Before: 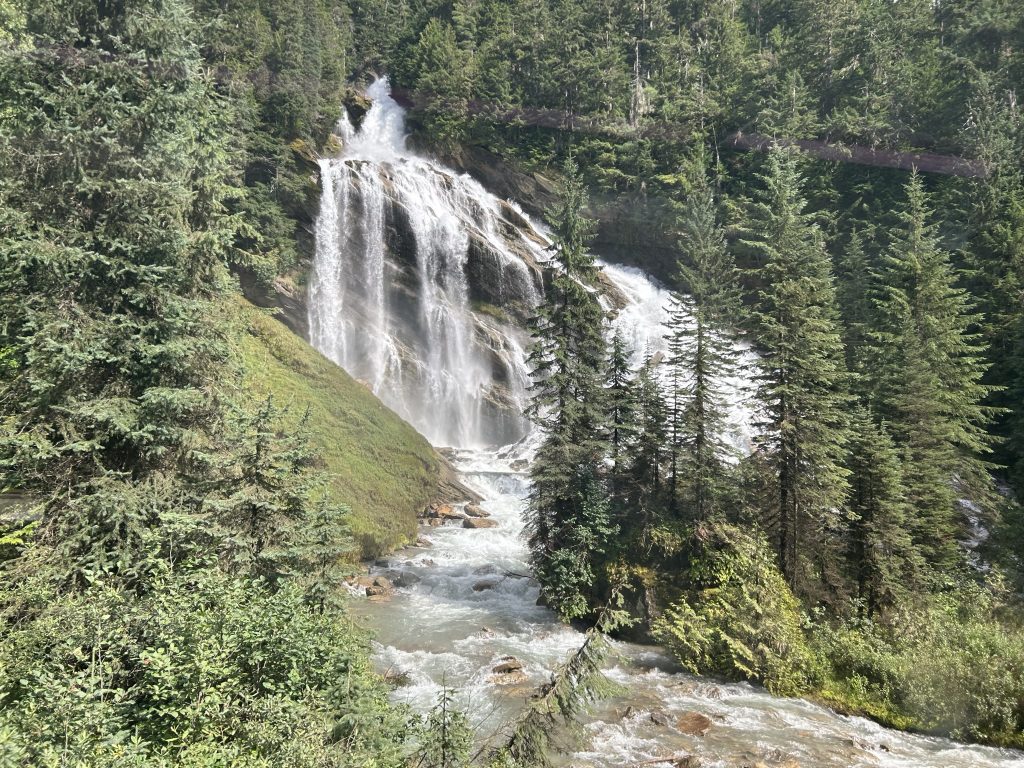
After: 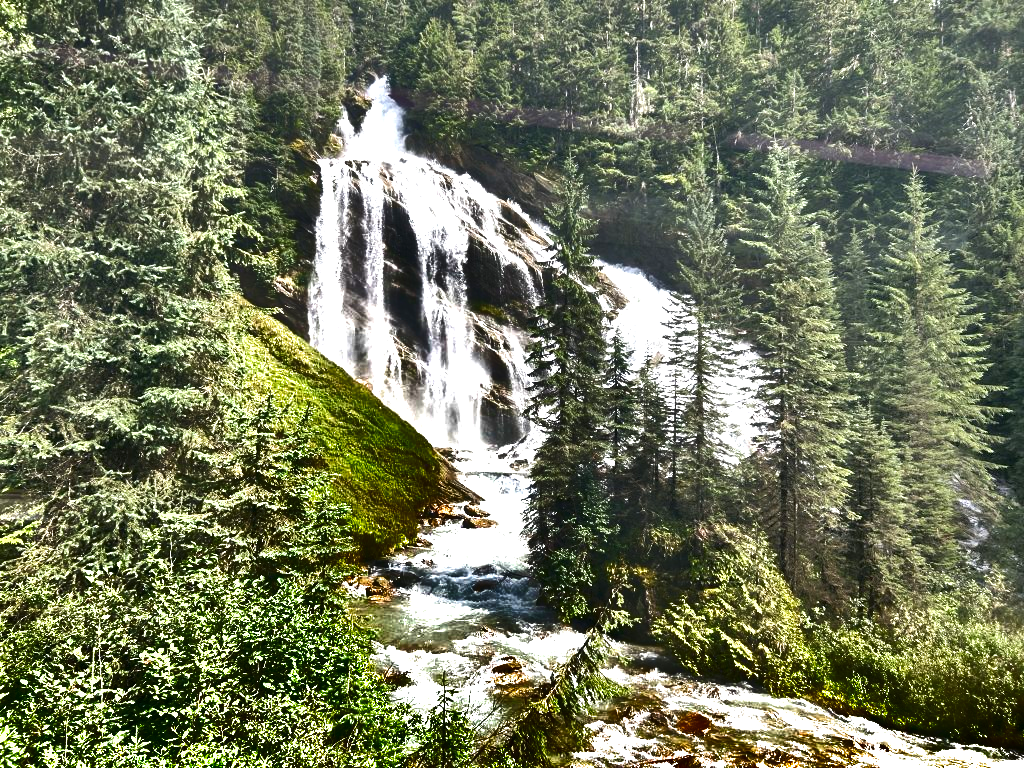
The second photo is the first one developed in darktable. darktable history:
contrast brightness saturation: contrast 0.01, saturation -0.05
shadows and highlights: radius 123.98, shadows 100, white point adjustment -3, highlights -100, highlights color adjustment 89.84%, soften with gaussian
exposure: exposure 1.061 EV, compensate highlight preservation false
